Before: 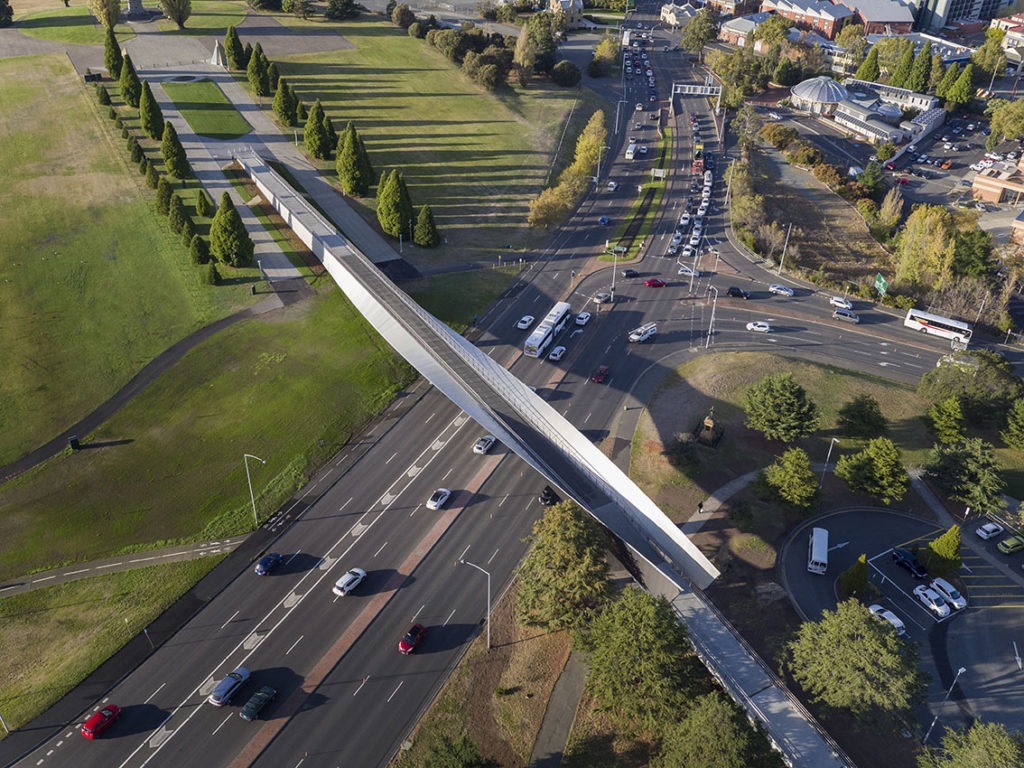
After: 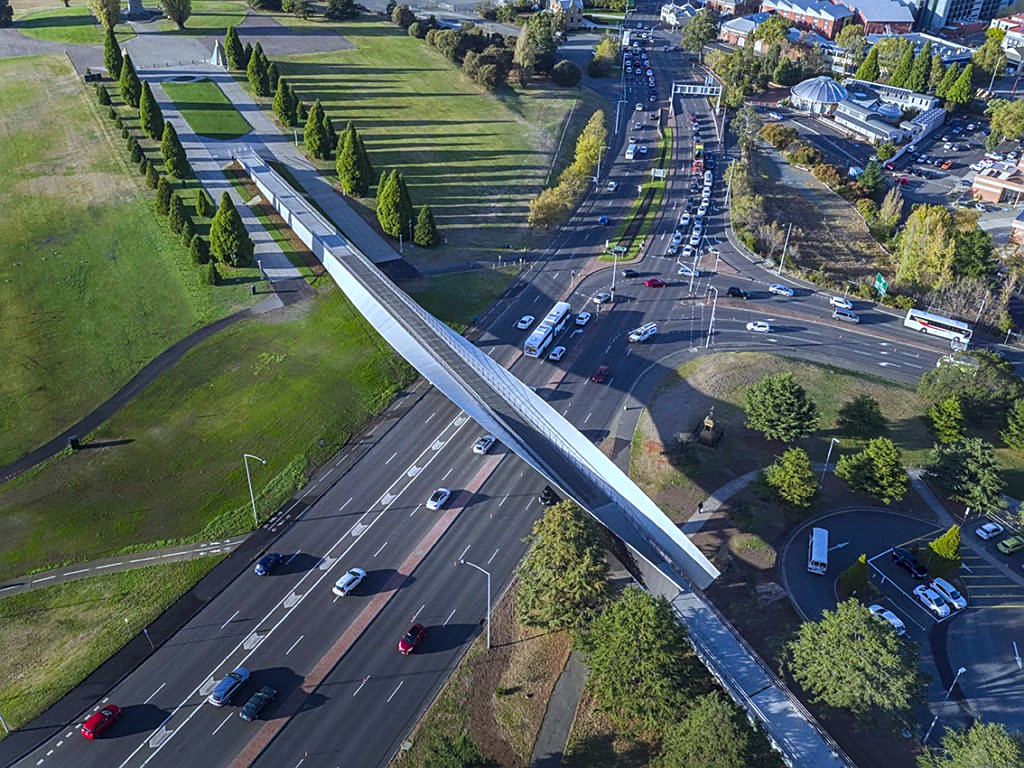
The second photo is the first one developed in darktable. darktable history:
sharpen: on, module defaults
local contrast: on, module defaults
color balance rgb: global offset › luminance 0.489%, perceptual saturation grading › global saturation 25.144%, global vibrance 20%
color calibration: x 0.382, y 0.391, temperature 4087.75 K, saturation algorithm version 1 (2020)
